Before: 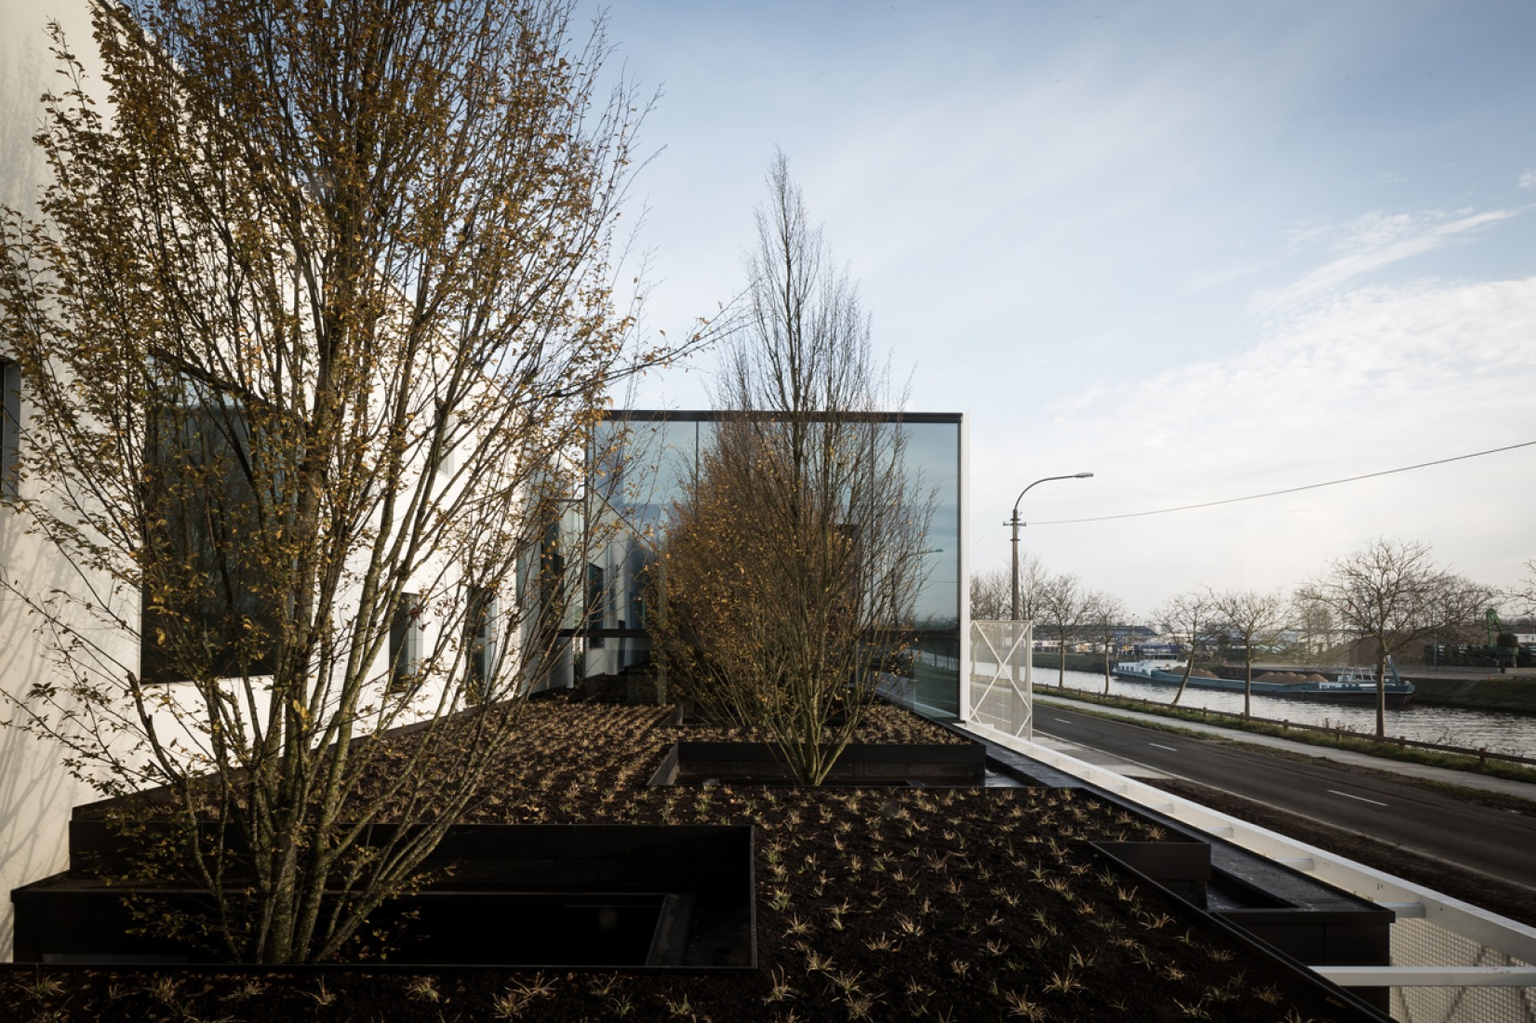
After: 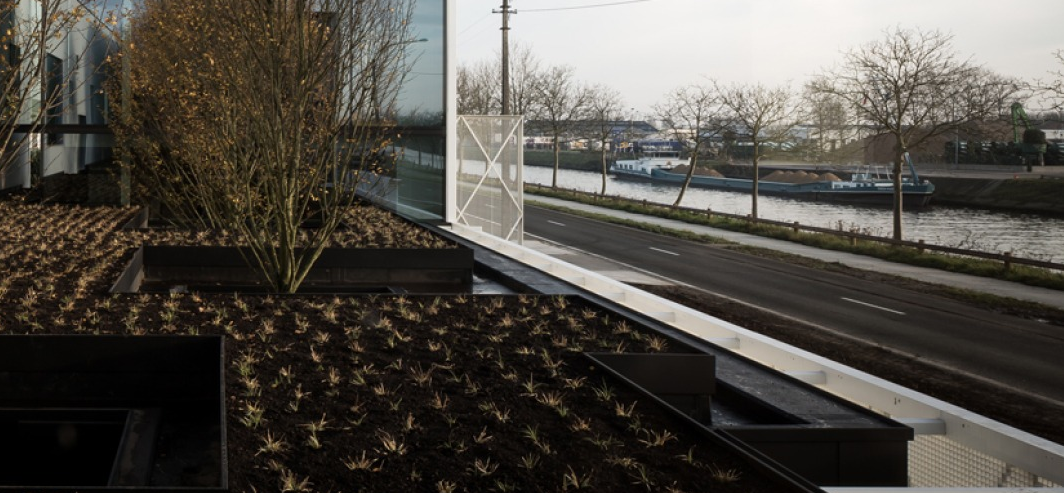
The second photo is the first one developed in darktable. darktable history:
exposure: compensate exposure bias true, compensate highlight preservation false
crop and rotate: left 35.509%, top 50.238%, bottom 4.934%
